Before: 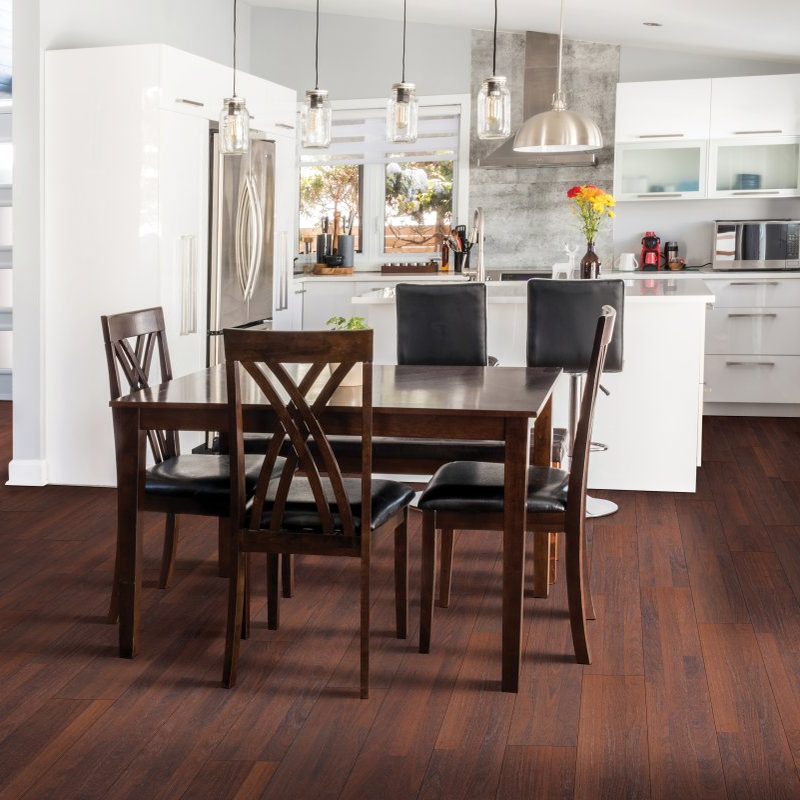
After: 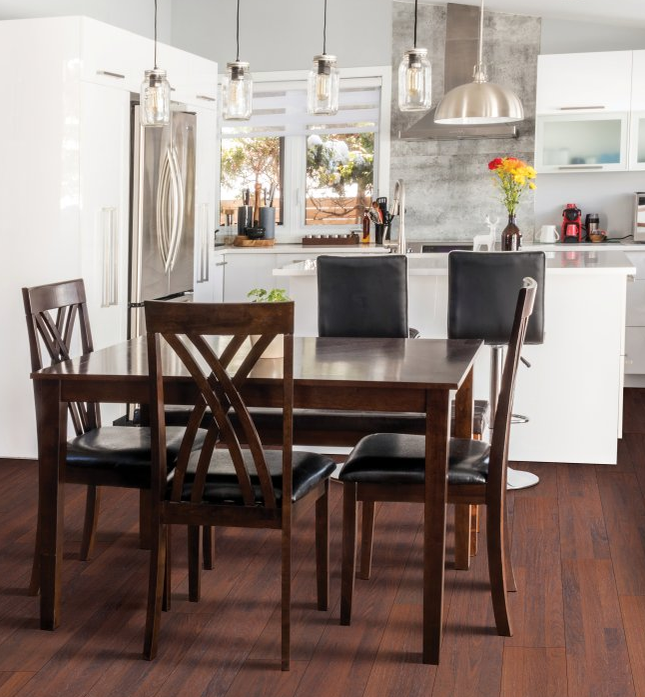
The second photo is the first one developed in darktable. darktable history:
crop: left 9.985%, top 3.6%, right 9.293%, bottom 9.199%
